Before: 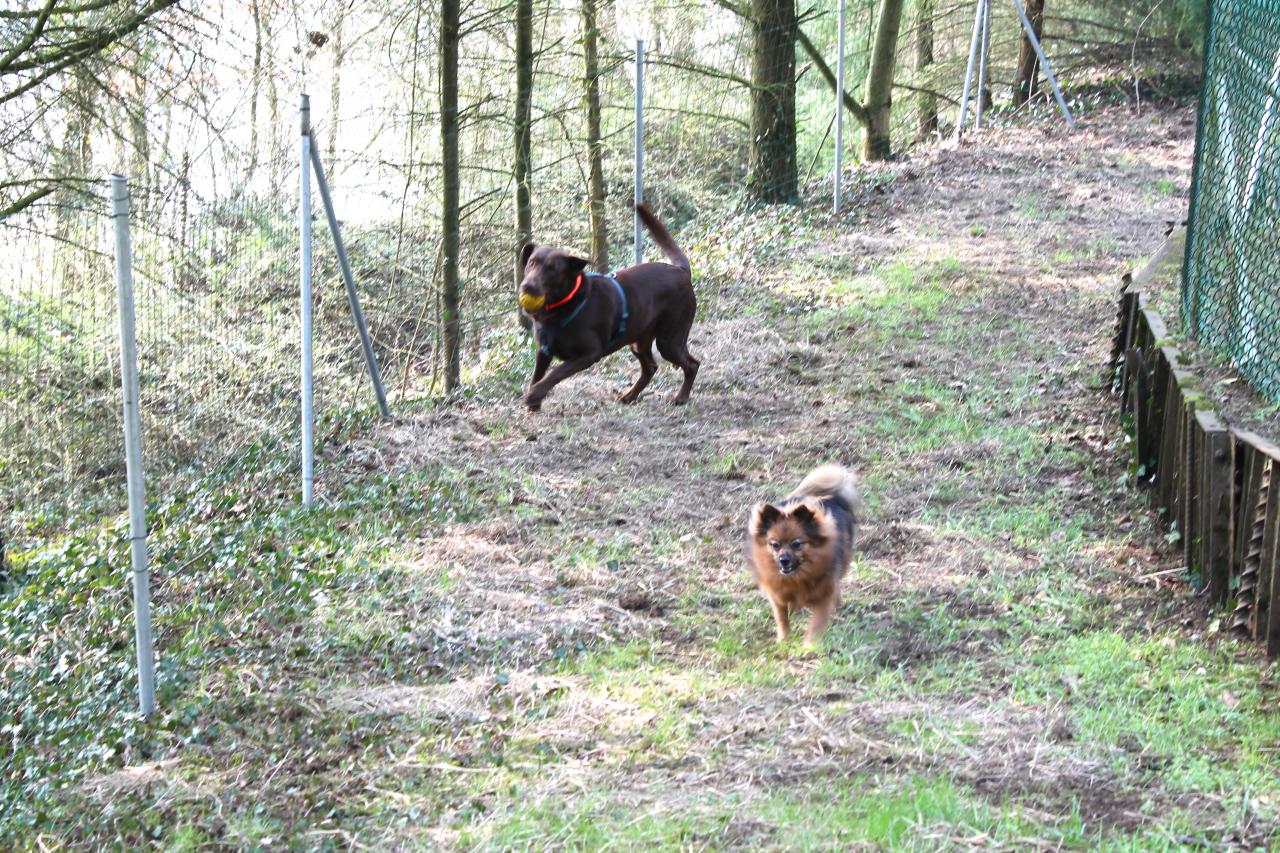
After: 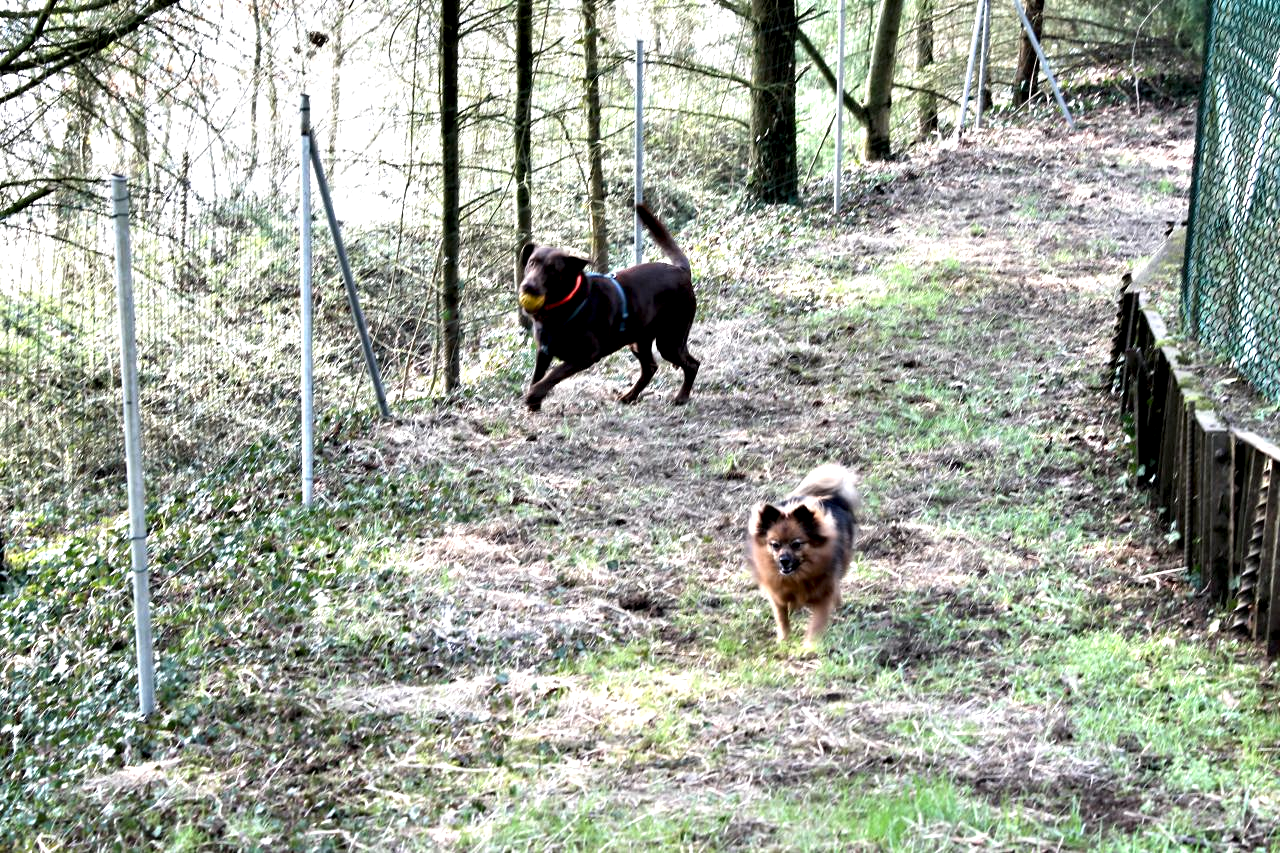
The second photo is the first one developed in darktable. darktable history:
contrast equalizer: y [[0.609, 0.611, 0.615, 0.613, 0.607, 0.603], [0.504, 0.498, 0.496, 0.499, 0.506, 0.516], [0 ×6], [0 ×6], [0 ×6]]
